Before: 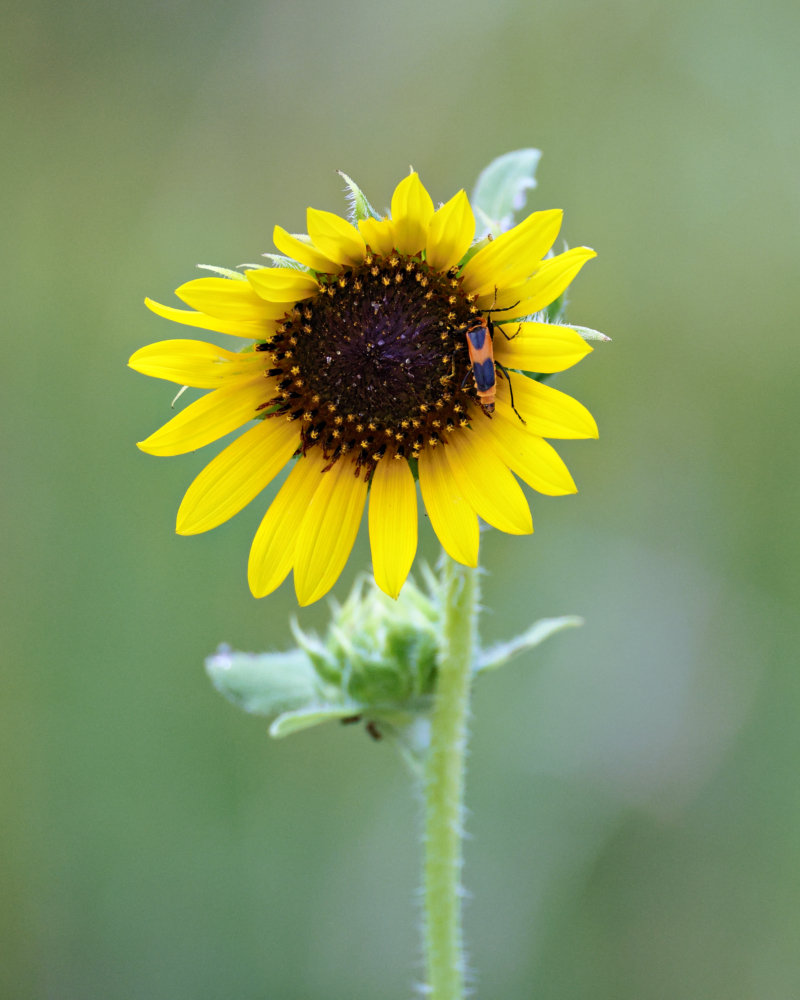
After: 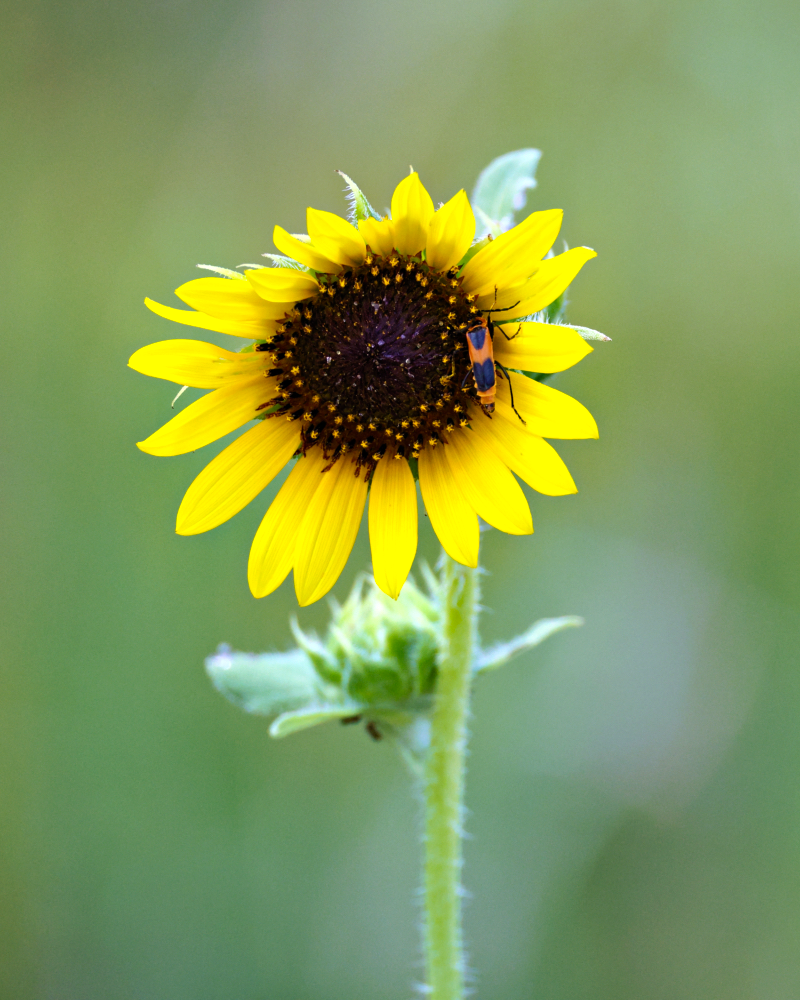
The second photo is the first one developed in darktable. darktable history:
color balance rgb: shadows lift › chroma 0.945%, shadows lift › hue 111.33°, perceptual saturation grading › global saturation 0.392%, global vibrance 35.55%, contrast 9.934%
